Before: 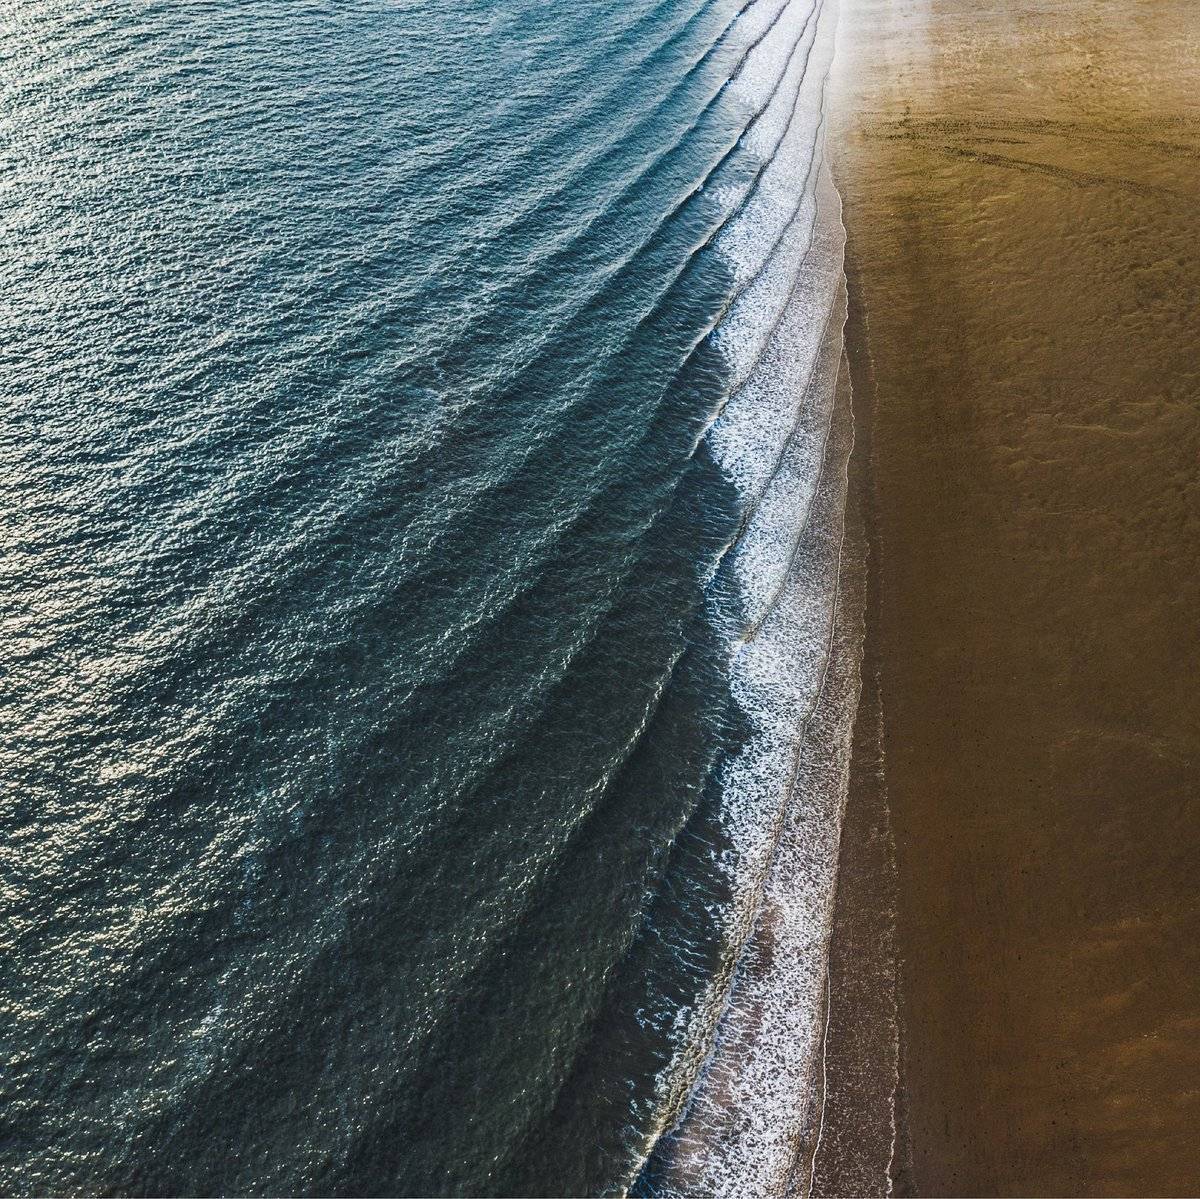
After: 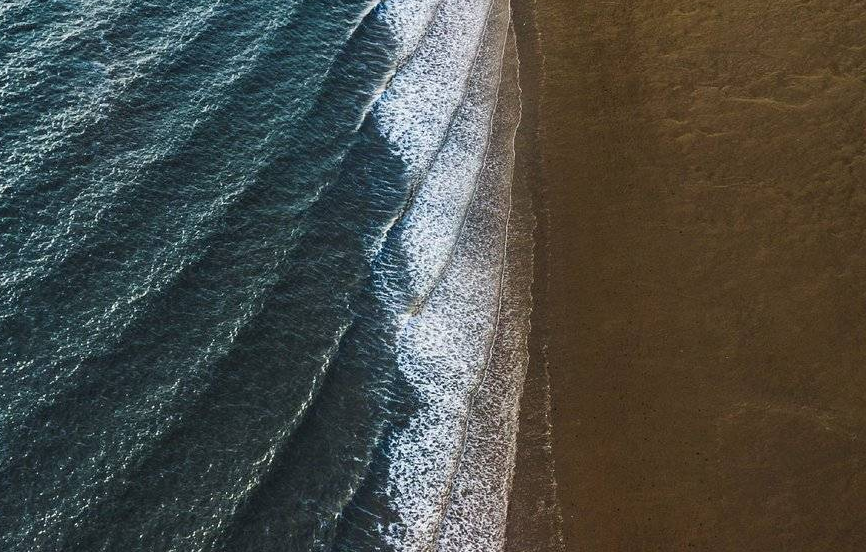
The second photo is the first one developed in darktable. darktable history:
crop and rotate: left 27.783%, top 27.336%, bottom 26.581%
